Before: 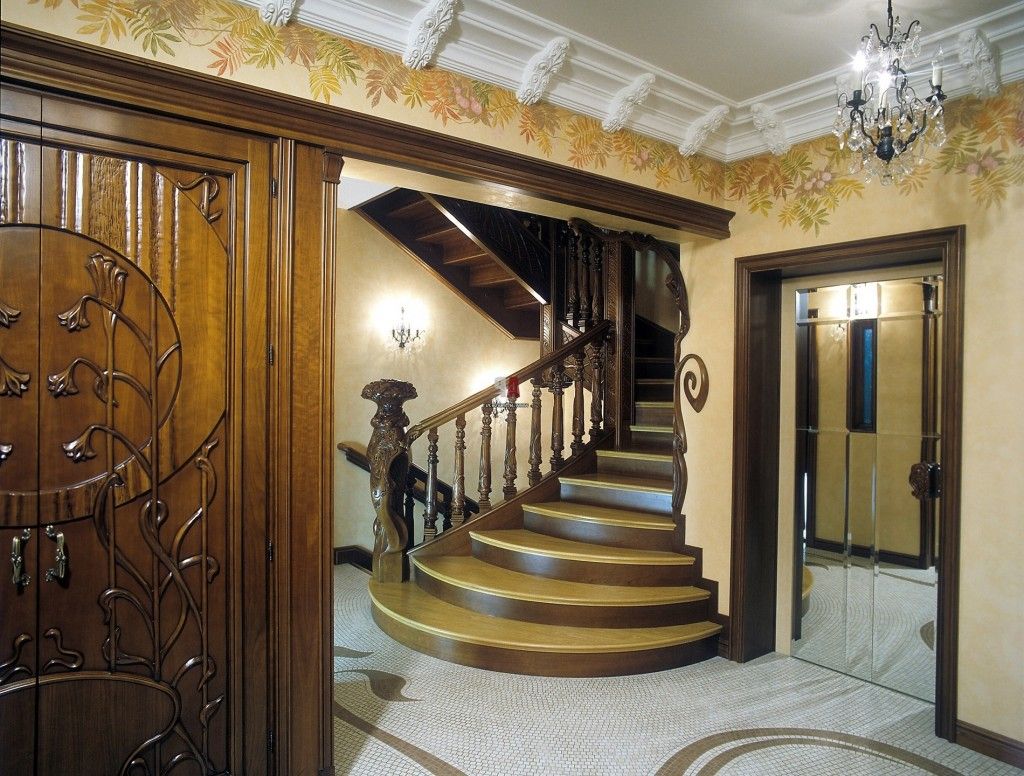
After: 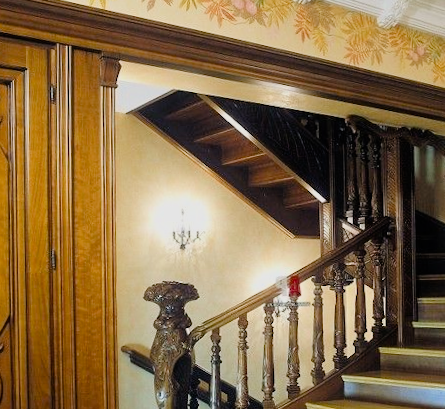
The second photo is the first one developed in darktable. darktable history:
exposure: black level correction -0.002, exposure 0.54 EV, compensate highlight preservation false
filmic rgb: black relative exposure -7.65 EV, white relative exposure 4.56 EV, hardness 3.61, color science v6 (2022)
crop: left 20.248%, top 10.86%, right 35.675%, bottom 34.321%
color balance rgb: perceptual saturation grading › global saturation 20%, perceptual saturation grading › highlights -25%, perceptual saturation grading › shadows 25%
rotate and perspective: rotation -1.32°, lens shift (horizontal) -0.031, crop left 0.015, crop right 0.985, crop top 0.047, crop bottom 0.982
